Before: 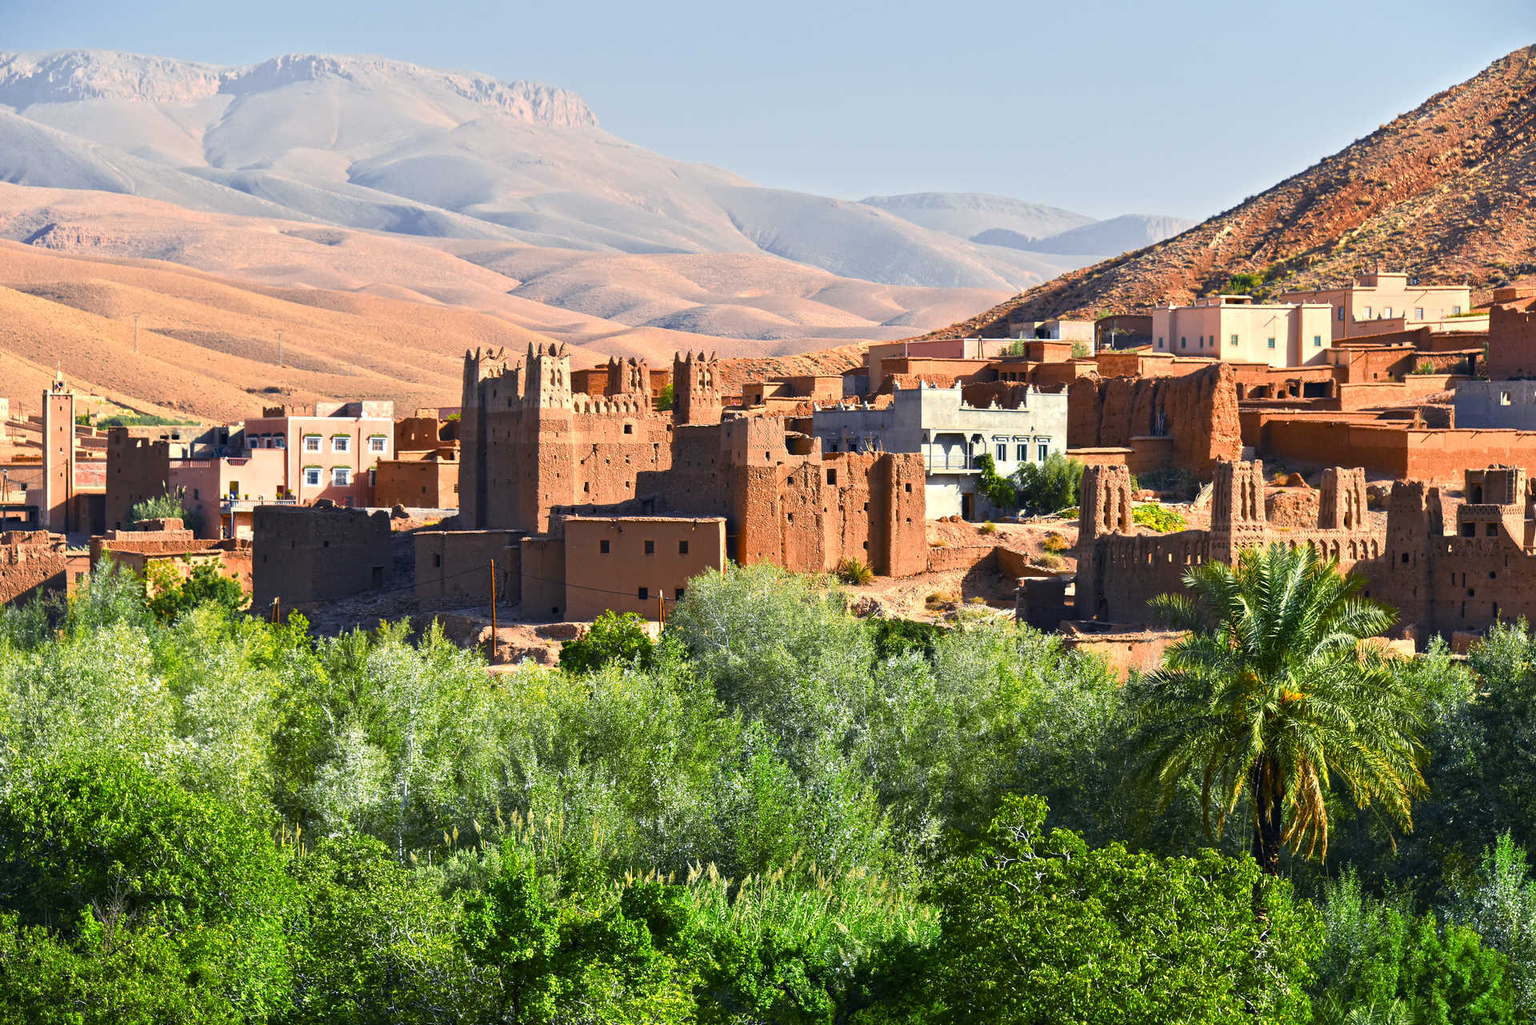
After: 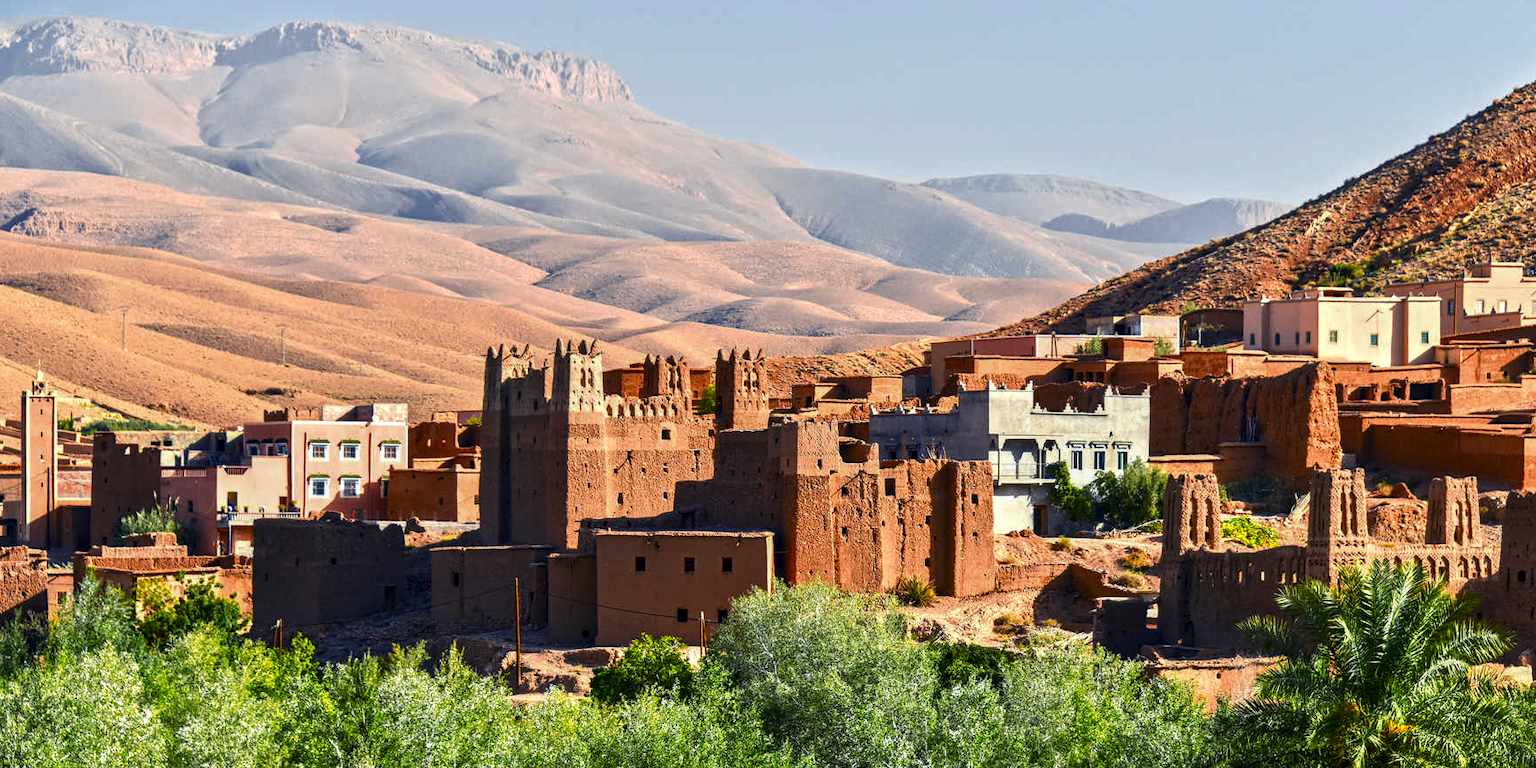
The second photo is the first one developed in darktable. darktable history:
exposure: compensate highlight preservation false
contrast brightness saturation: contrast 0.069, brightness -0.131, saturation 0.048
local contrast: detail 130%
crop: left 1.562%, top 3.358%, right 7.578%, bottom 28.459%
